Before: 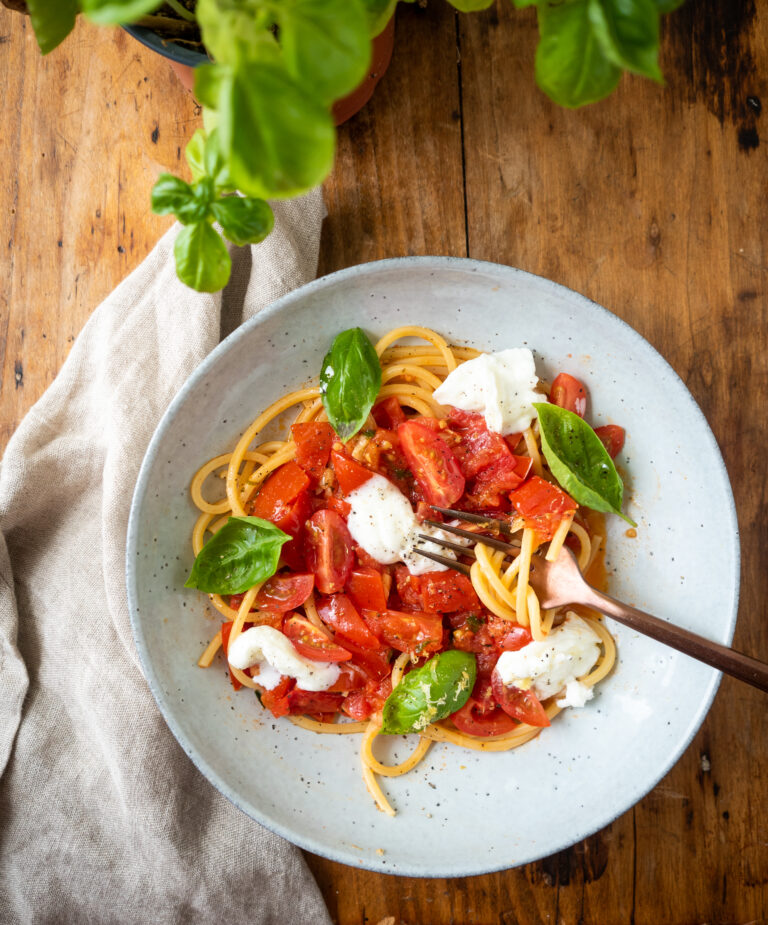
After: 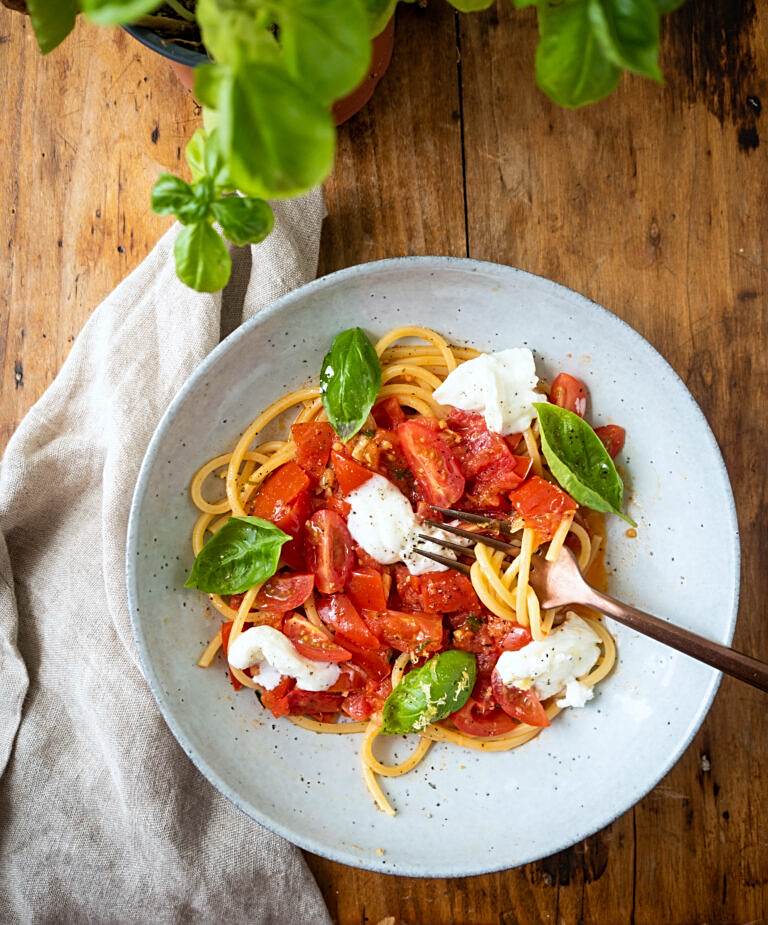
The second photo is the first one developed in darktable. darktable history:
sharpen: on, module defaults
white balance: red 0.982, blue 1.018
levels: mode automatic, black 0.023%, white 99.97%, levels [0.062, 0.494, 0.925]
